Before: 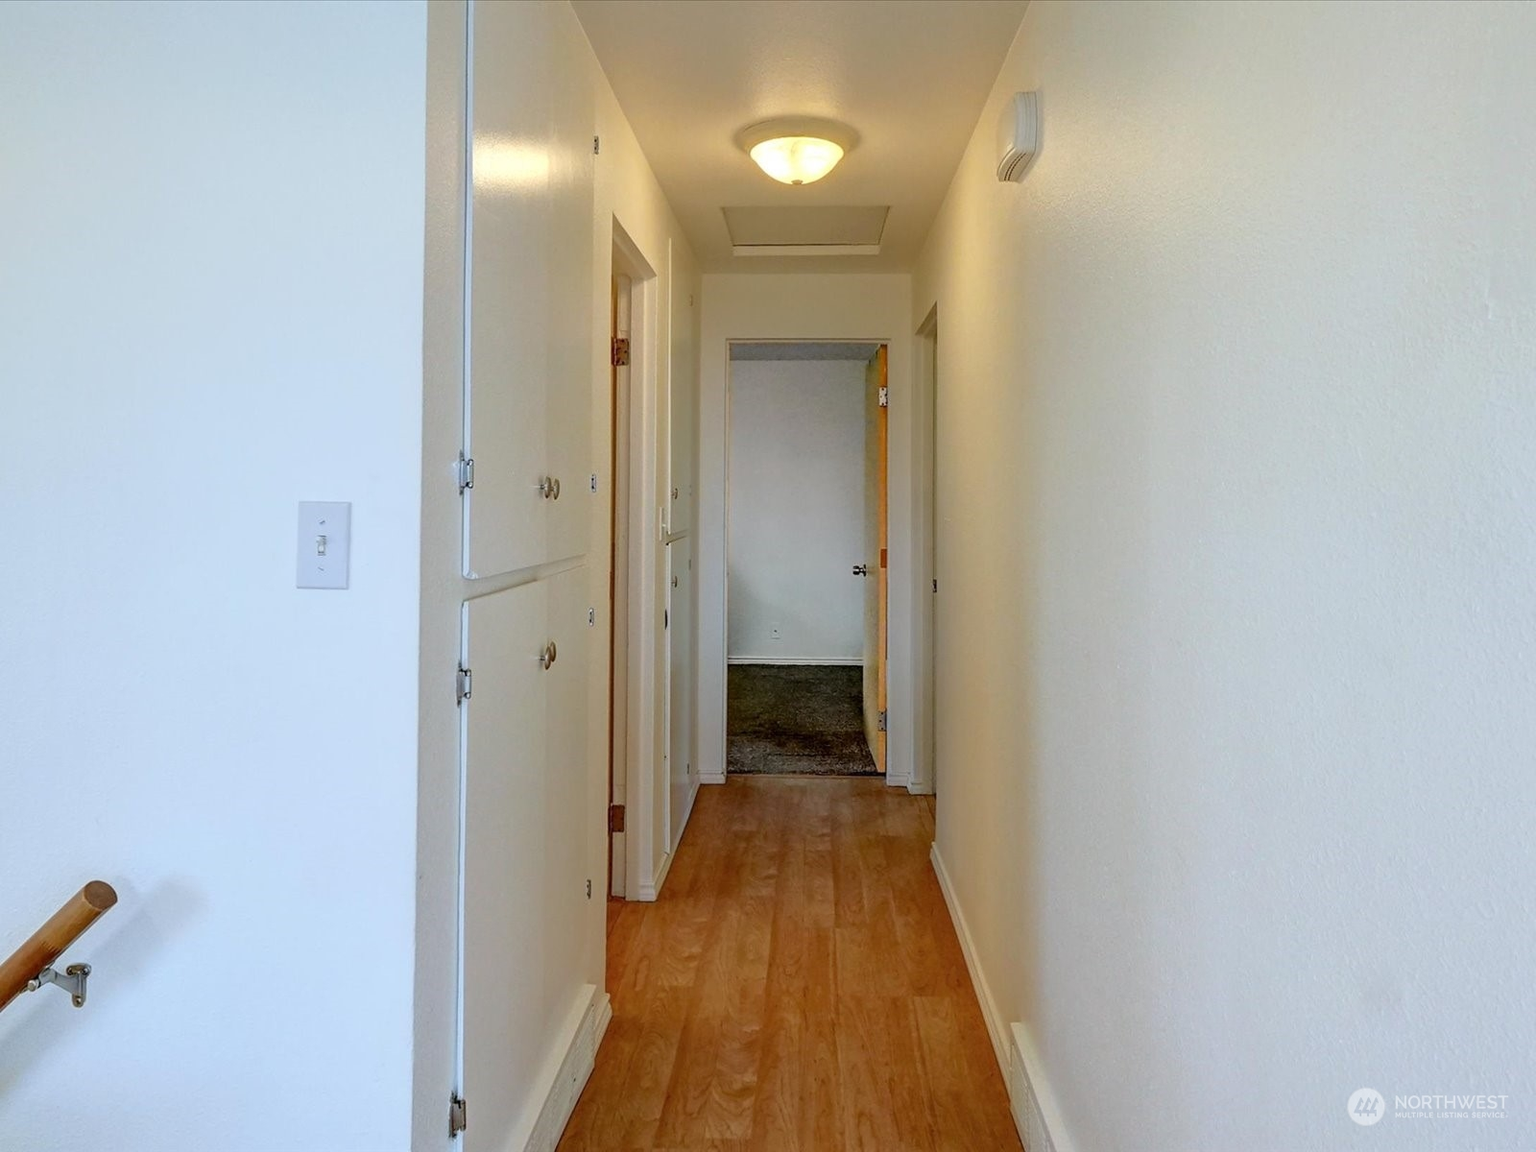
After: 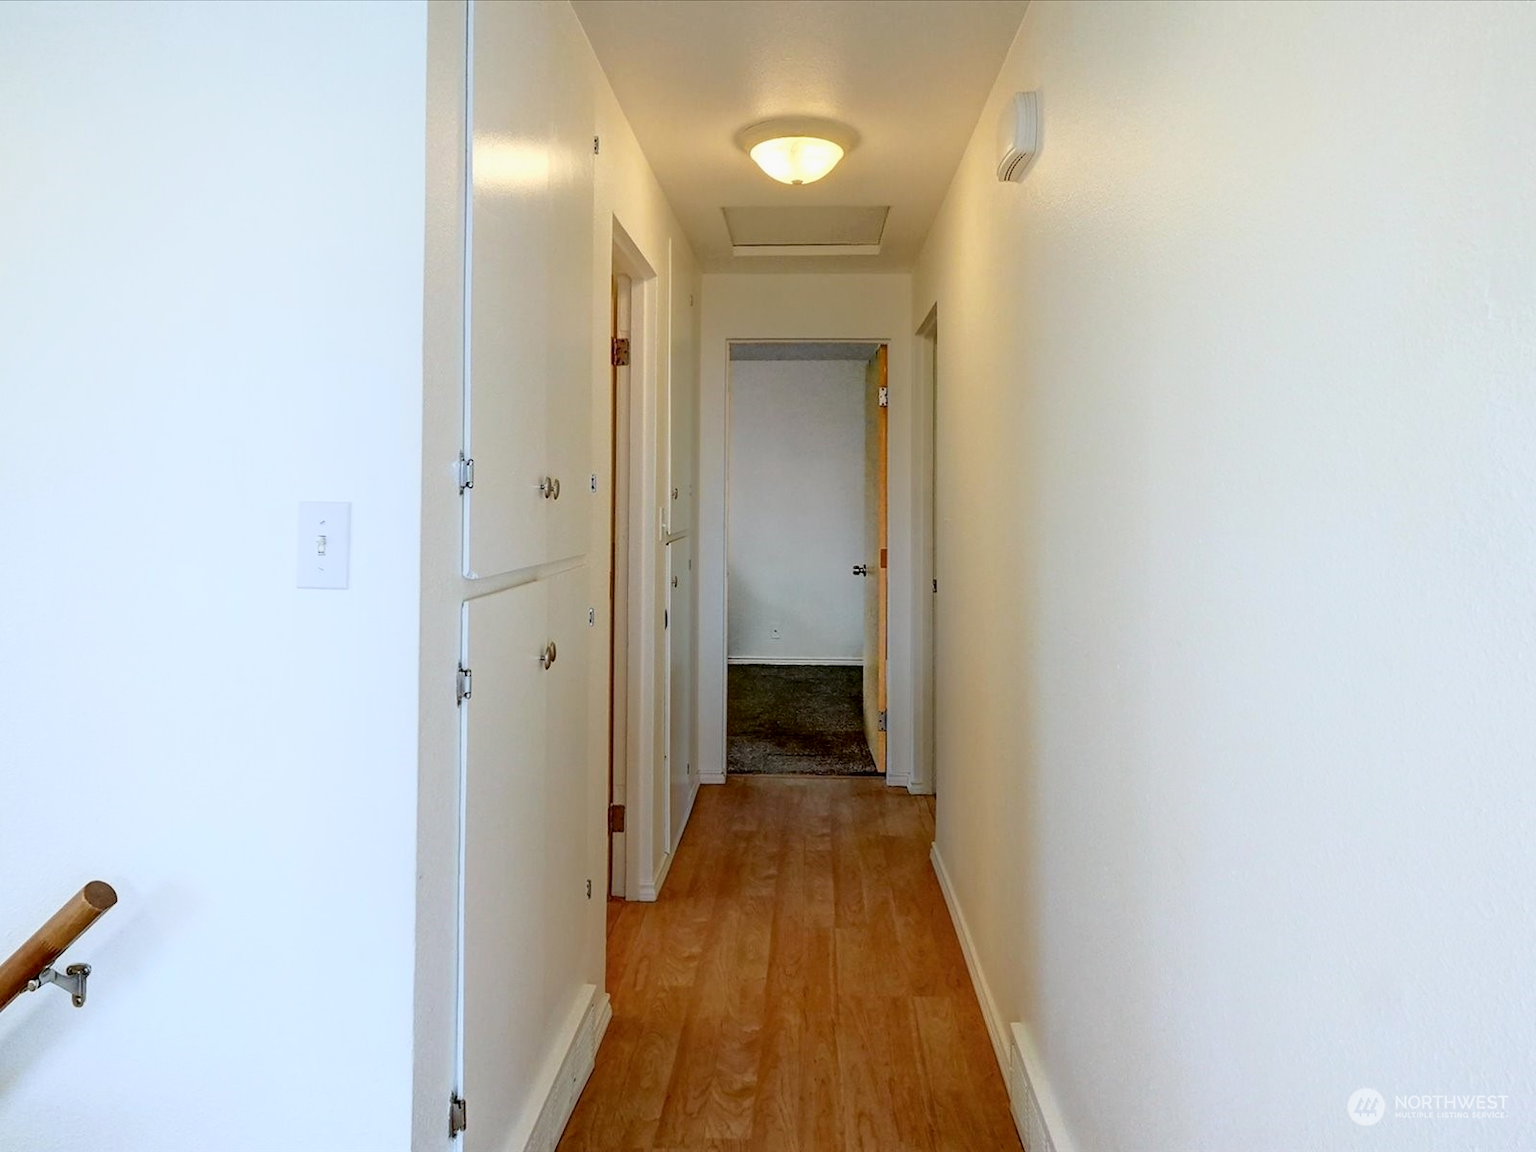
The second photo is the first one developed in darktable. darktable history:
shadows and highlights: shadows -62.08, white point adjustment -5.18, highlights 62.18
exposure: compensate highlight preservation false
